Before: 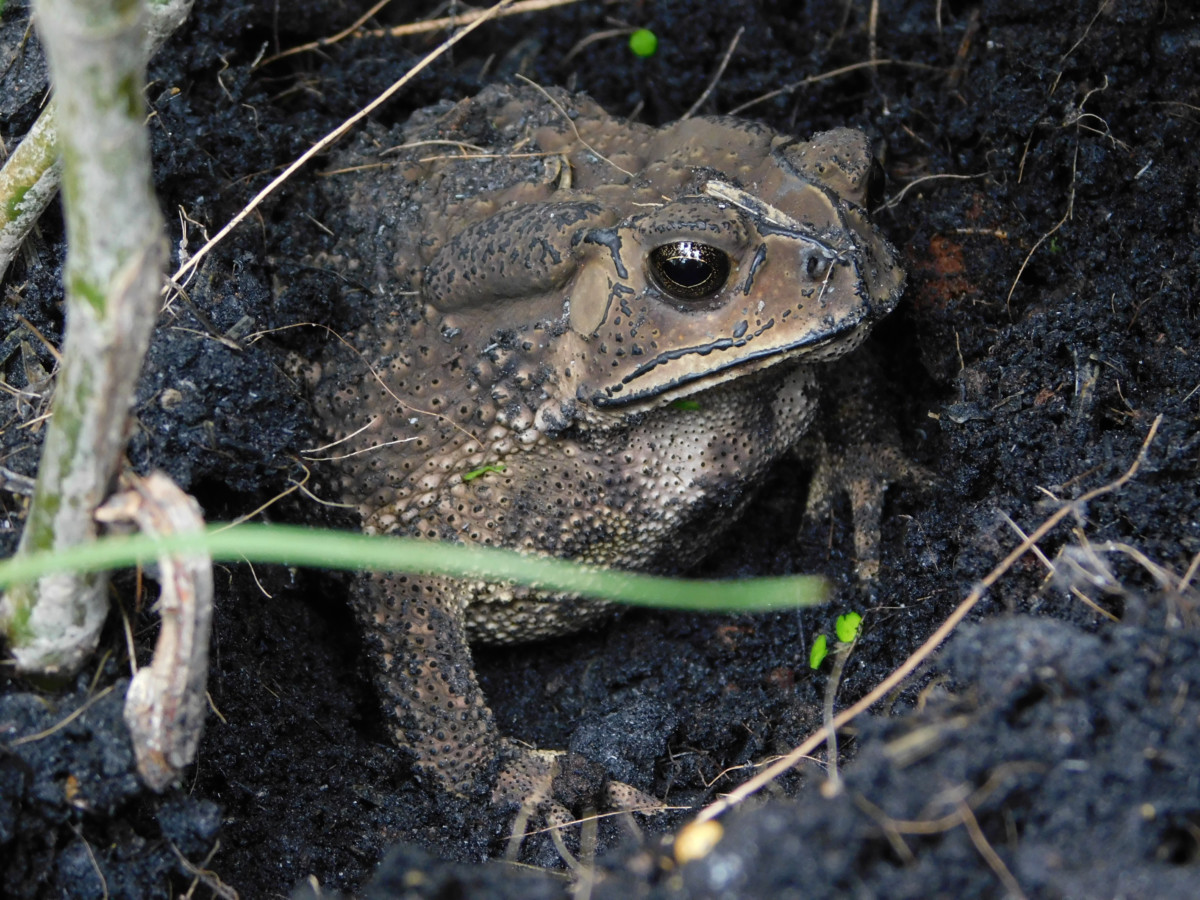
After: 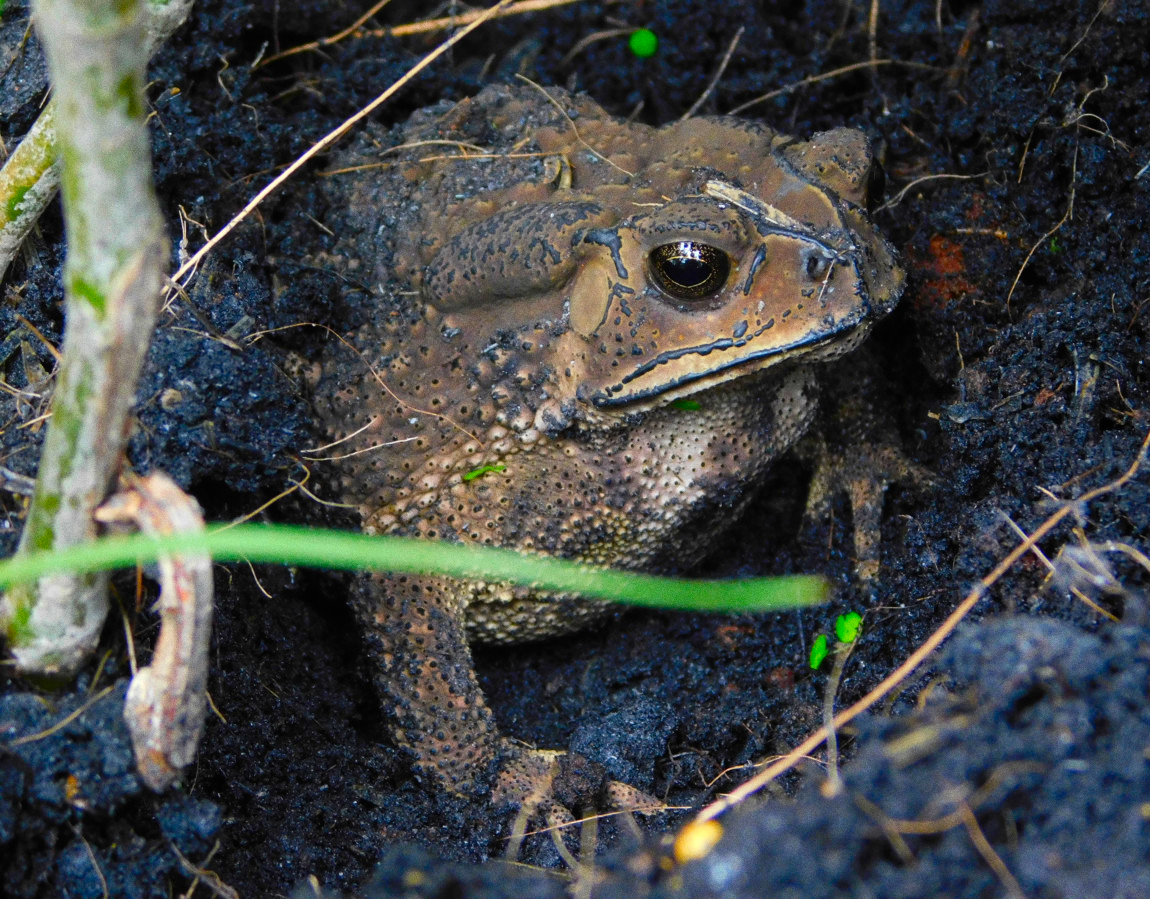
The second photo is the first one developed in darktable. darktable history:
color correction: saturation 1.8
crop: right 4.126%, bottom 0.031%
grain: coarseness 0.09 ISO
